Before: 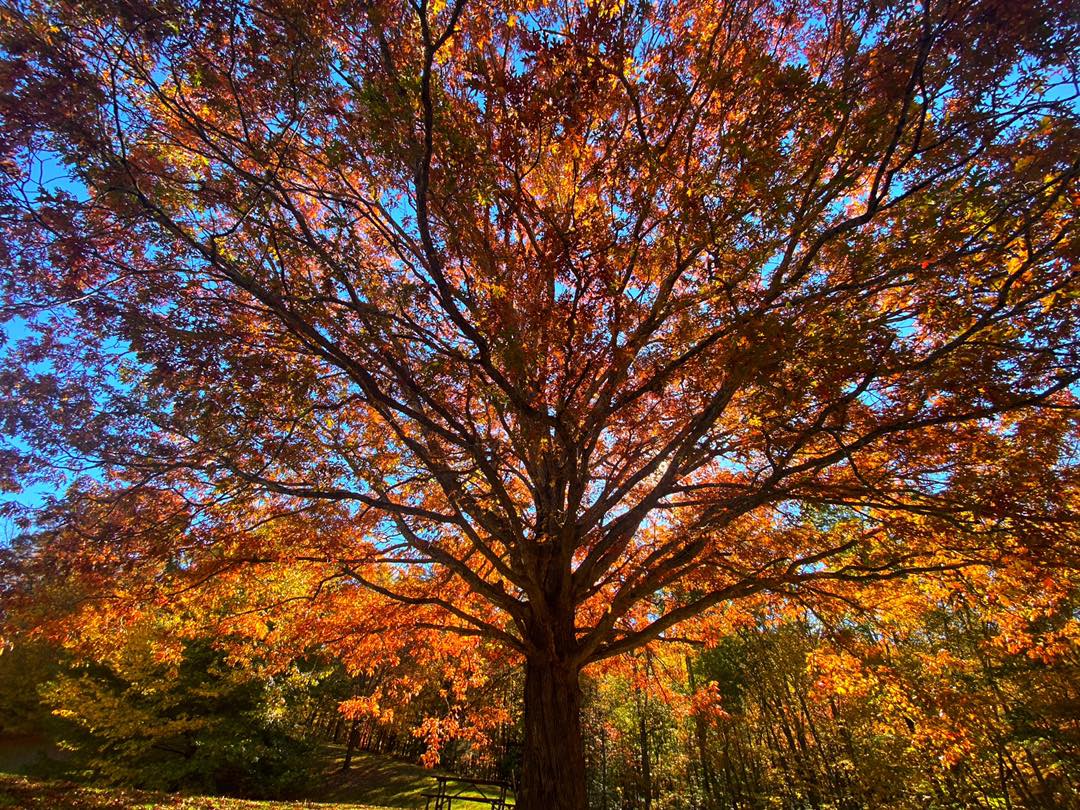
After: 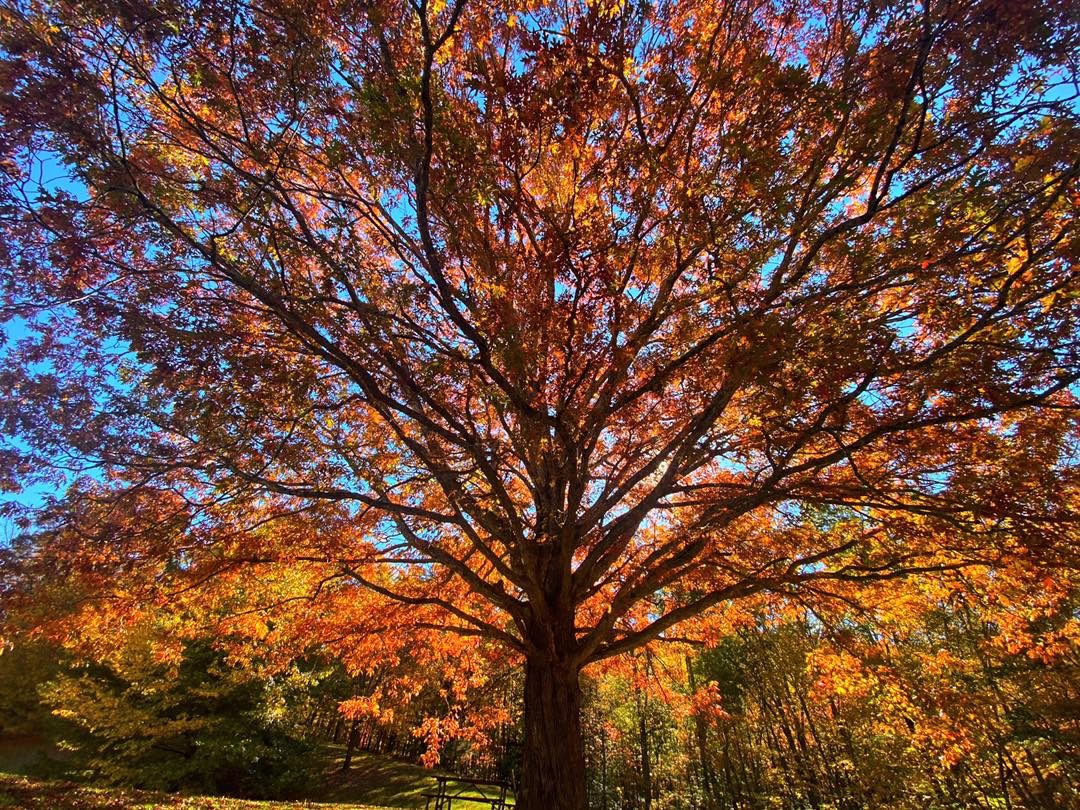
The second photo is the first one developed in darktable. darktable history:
shadows and highlights: shadows 37.74, highlights -26.93, soften with gaussian
